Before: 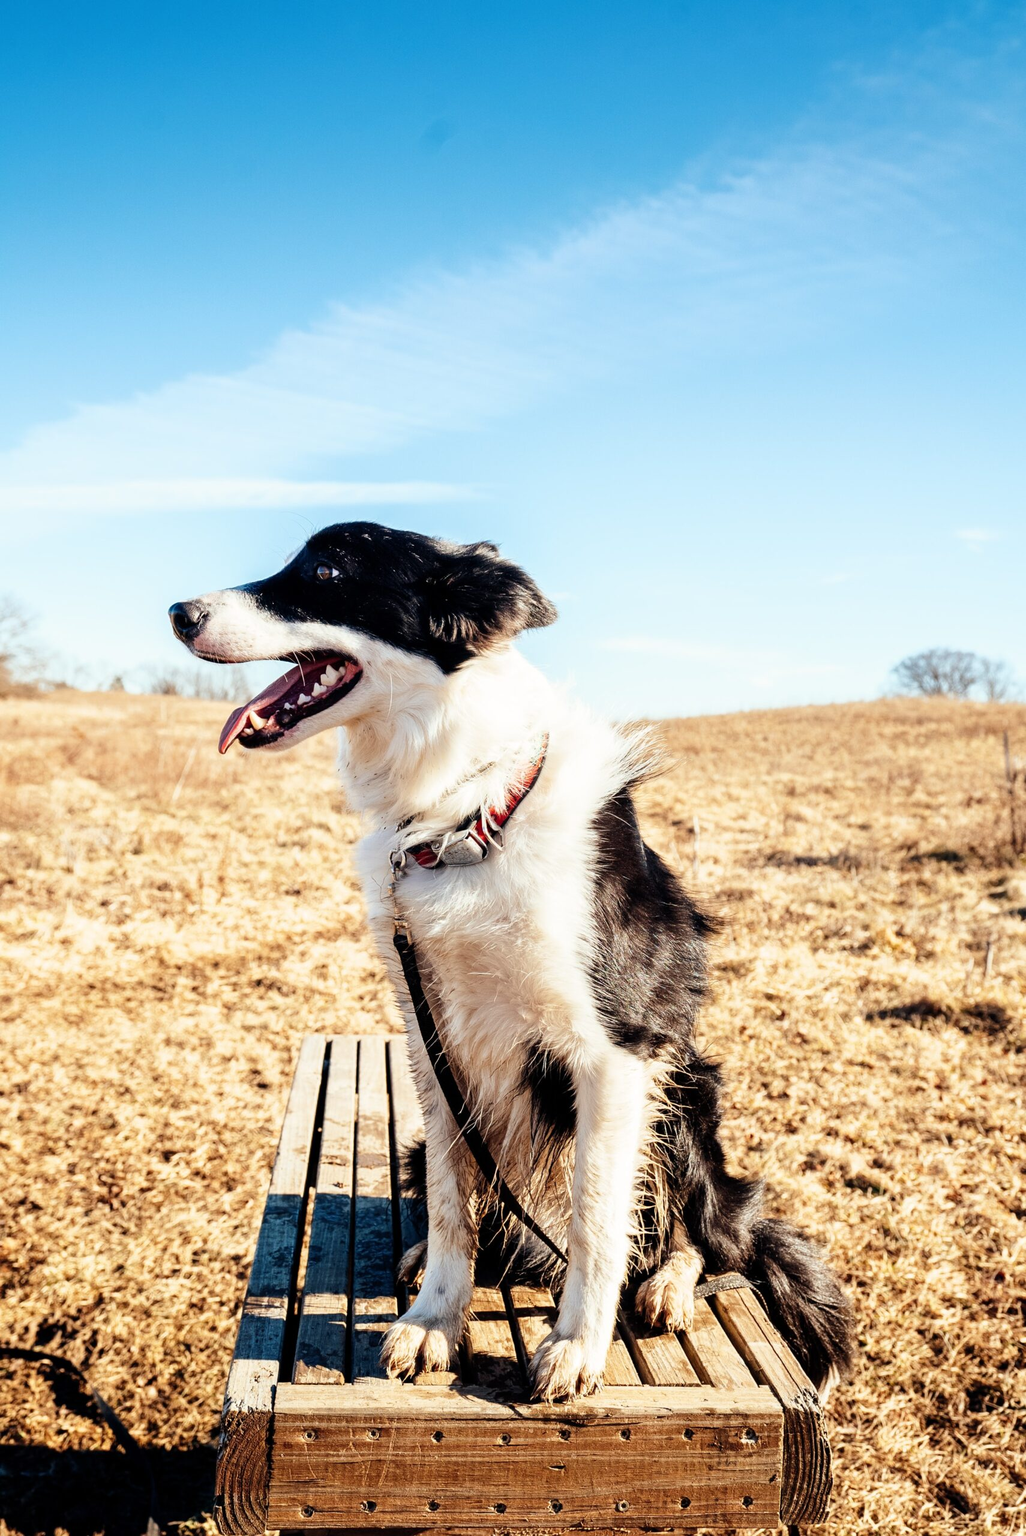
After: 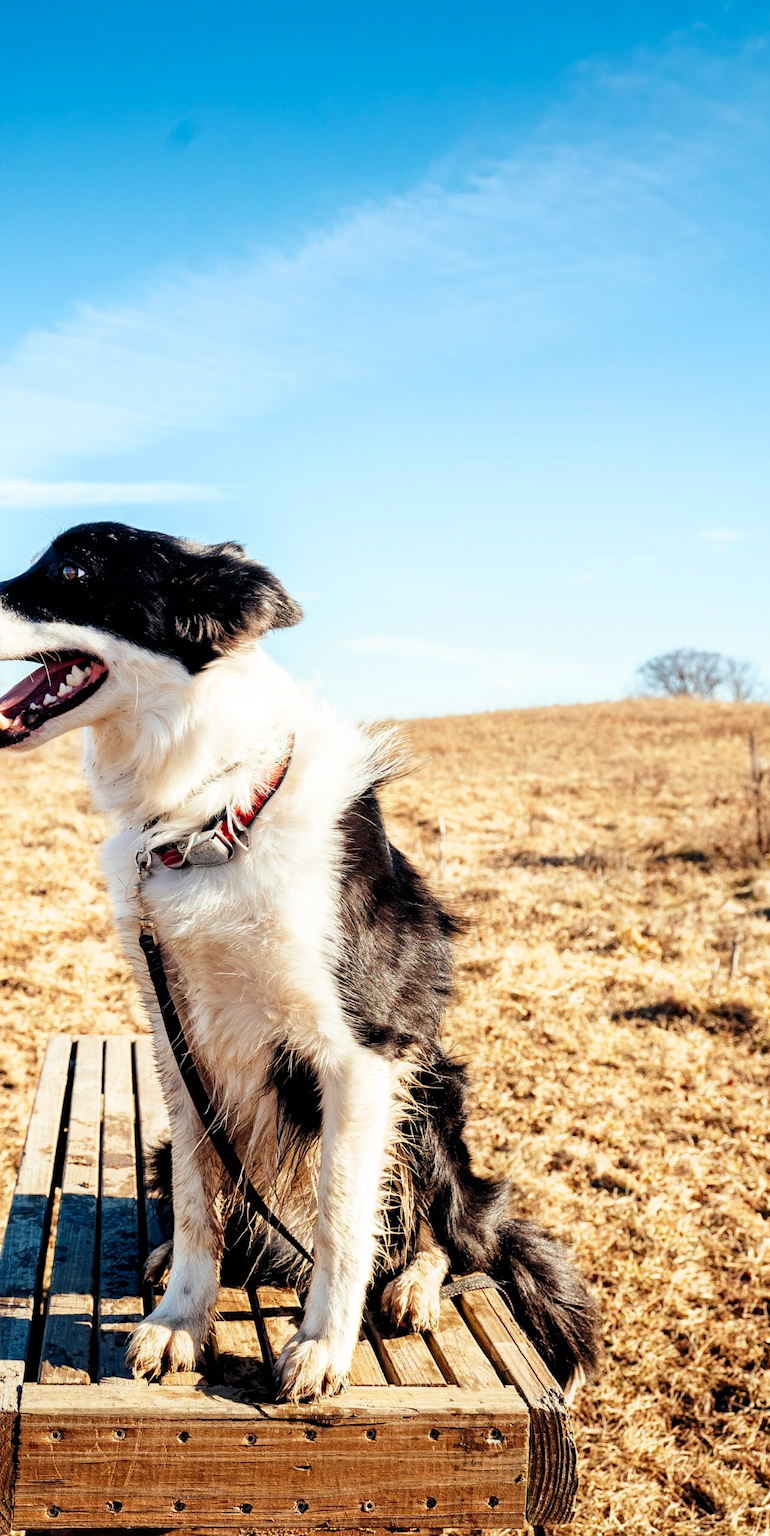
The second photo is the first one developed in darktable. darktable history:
contrast brightness saturation: saturation 0.104
tone equalizer: -8 EV -1.85 EV, -7 EV -1.17 EV, -6 EV -1.65 EV
crop and rotate: left 24.887%
